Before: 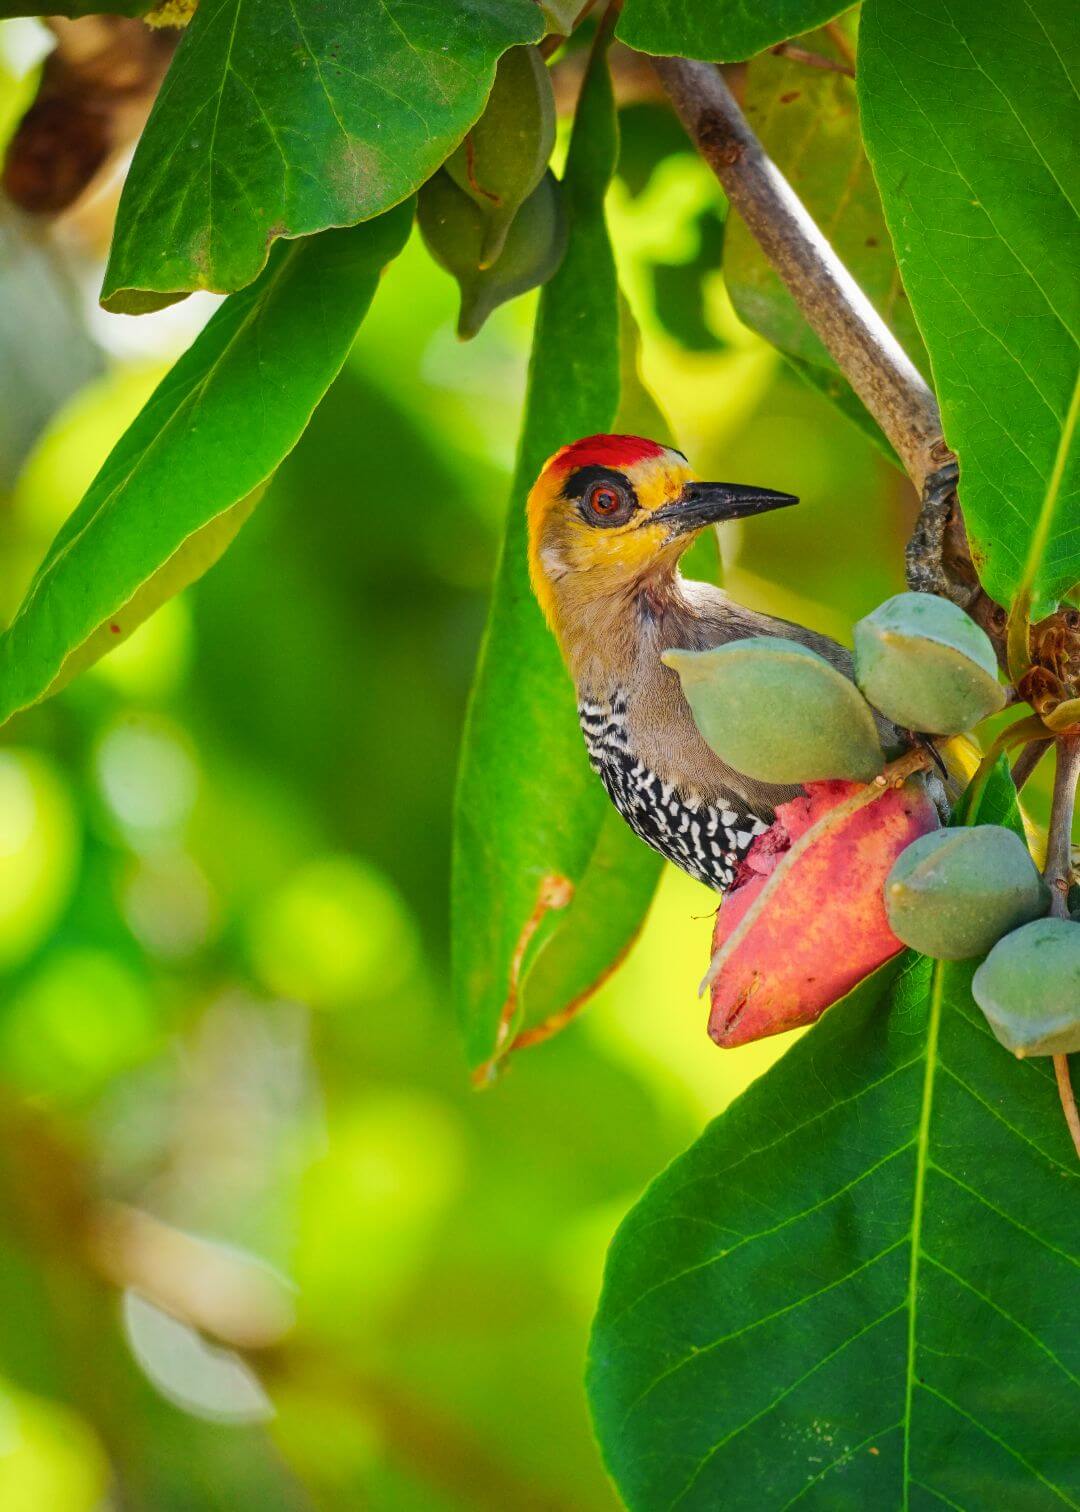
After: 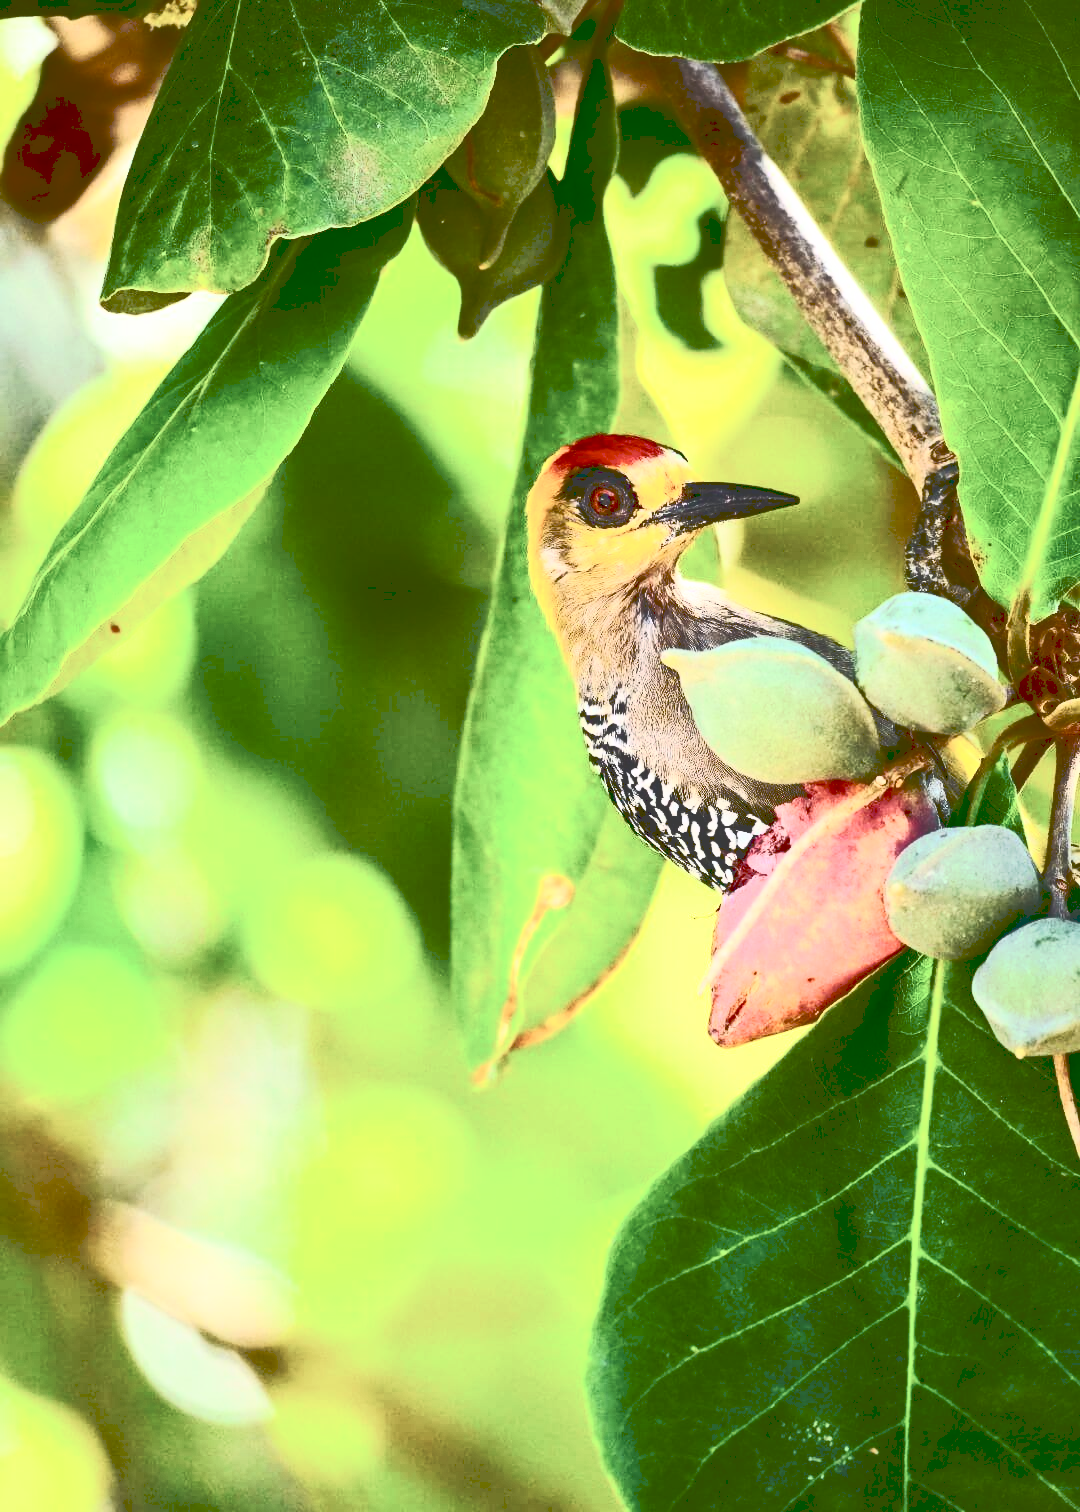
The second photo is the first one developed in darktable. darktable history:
tone curve: curves: ch0 [(0, 0) (0.003, 0.238) (0.011, 0.238) (0.025, 0.242) (0.044, 0.256) (0.069, 0.277) (0.1, 0.294) (0.136, 0.315) (0.177, 0.345) (0.224, 0.379) (0.277, 0.419) (0.335, 0.463) (0.399, 0.511) (0.468, 0.566) (0.543, 0.627) (0.623, 0.687) (0.709, 0.75) (0.801, 0.824) (0.898, 0.89) (1, 1)], preserve colors none
contrast brightness saturation: contrast 0.928, brightness 0.198
filmic rgb: black relative exposure -12.8 EV, white relative exposure 2.81 EV, threshold 3.06 EV, target black luminance 0%, hardness 8.49, latitude 70.24%, contrast 1.134, shadows ↔ highlights balance -0.963%, preserve chrominance no, color science v3 (2019), use custom middle-gray values true, enable highlight reconstruction true
